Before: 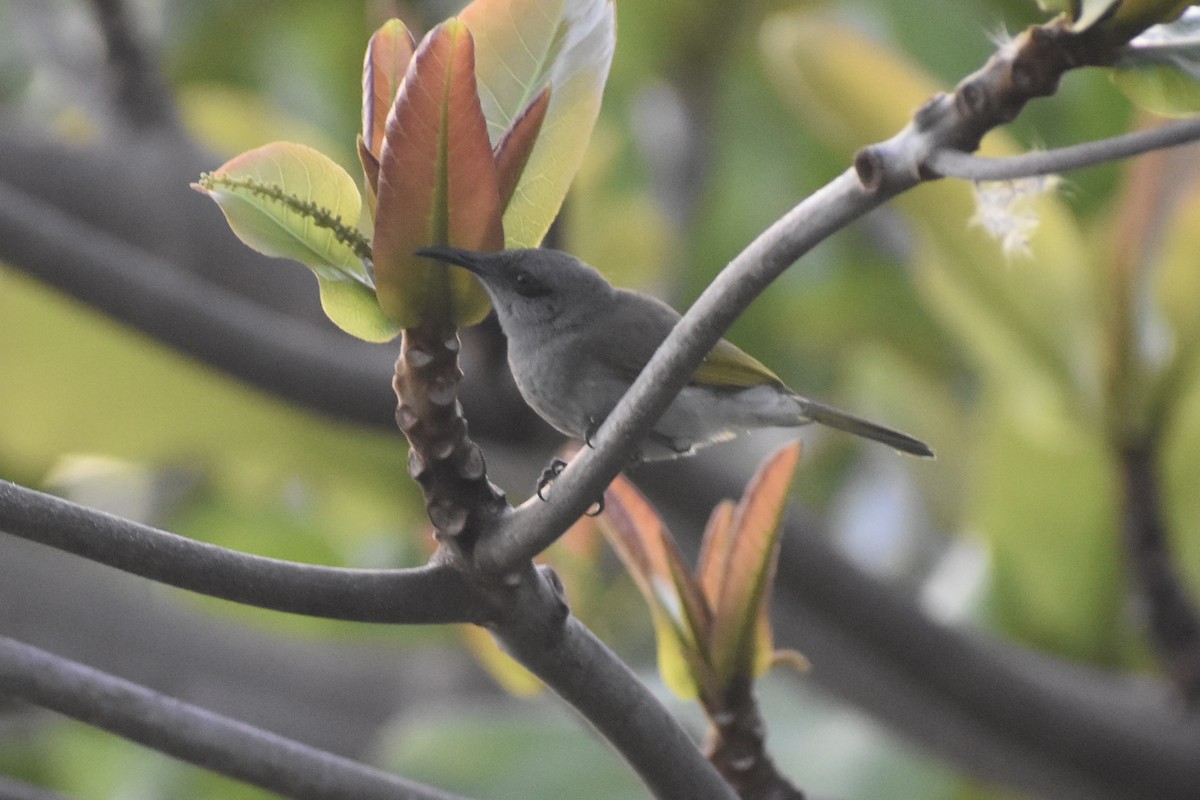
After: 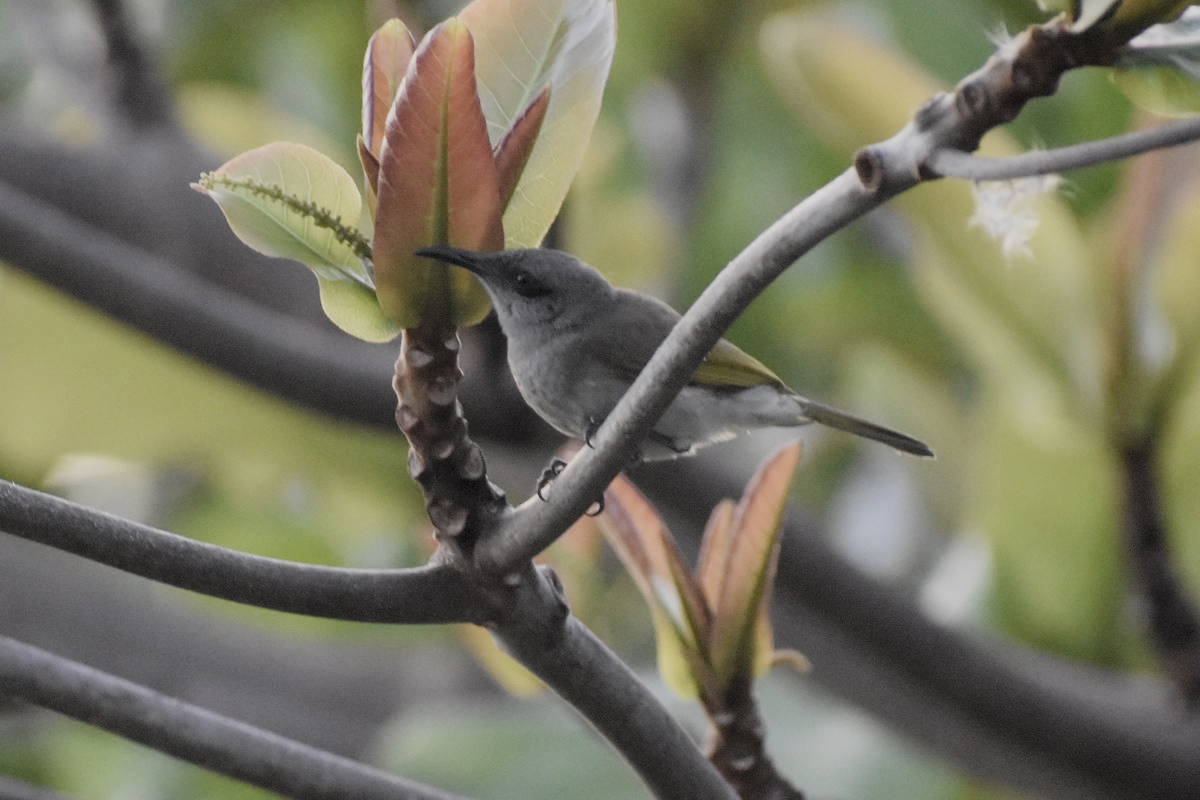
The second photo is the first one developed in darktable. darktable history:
filmic rgb: black relative exposure -7.65 EV, white relative exposure 4.56 EV, hardness 3.61, add noise in highlights 0.001, preserve chrominance no, color science v3 (2019), use custom middle-gray values true, contrast in highlights soft
local contrast: on, module defaults
color correction: highlights b* -0.03, saturation 0.785
